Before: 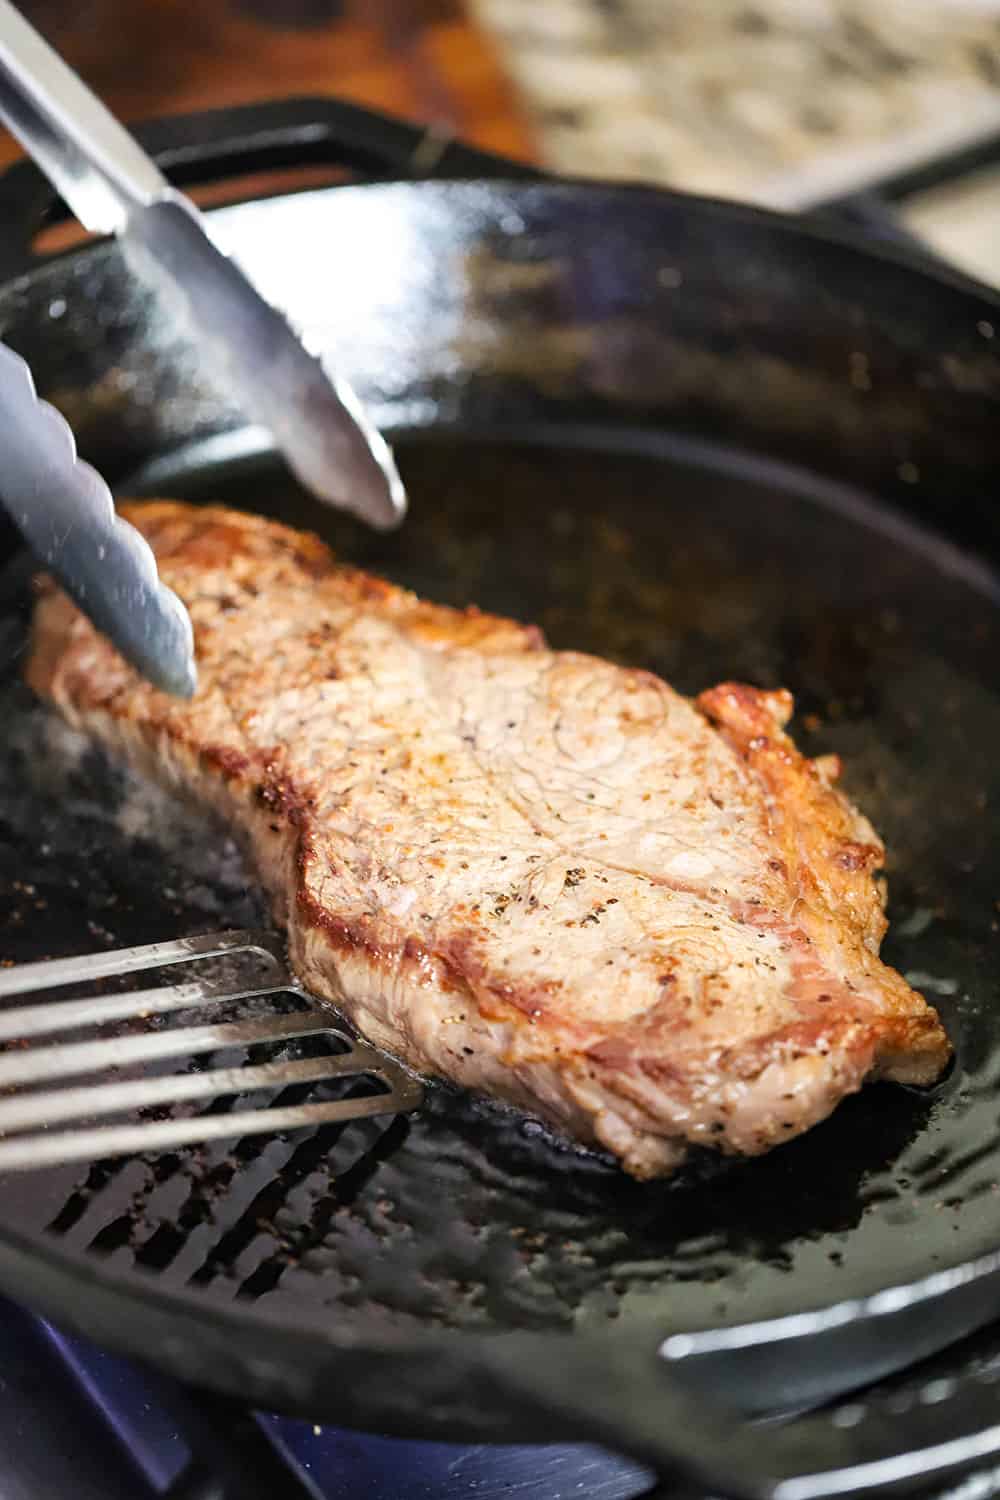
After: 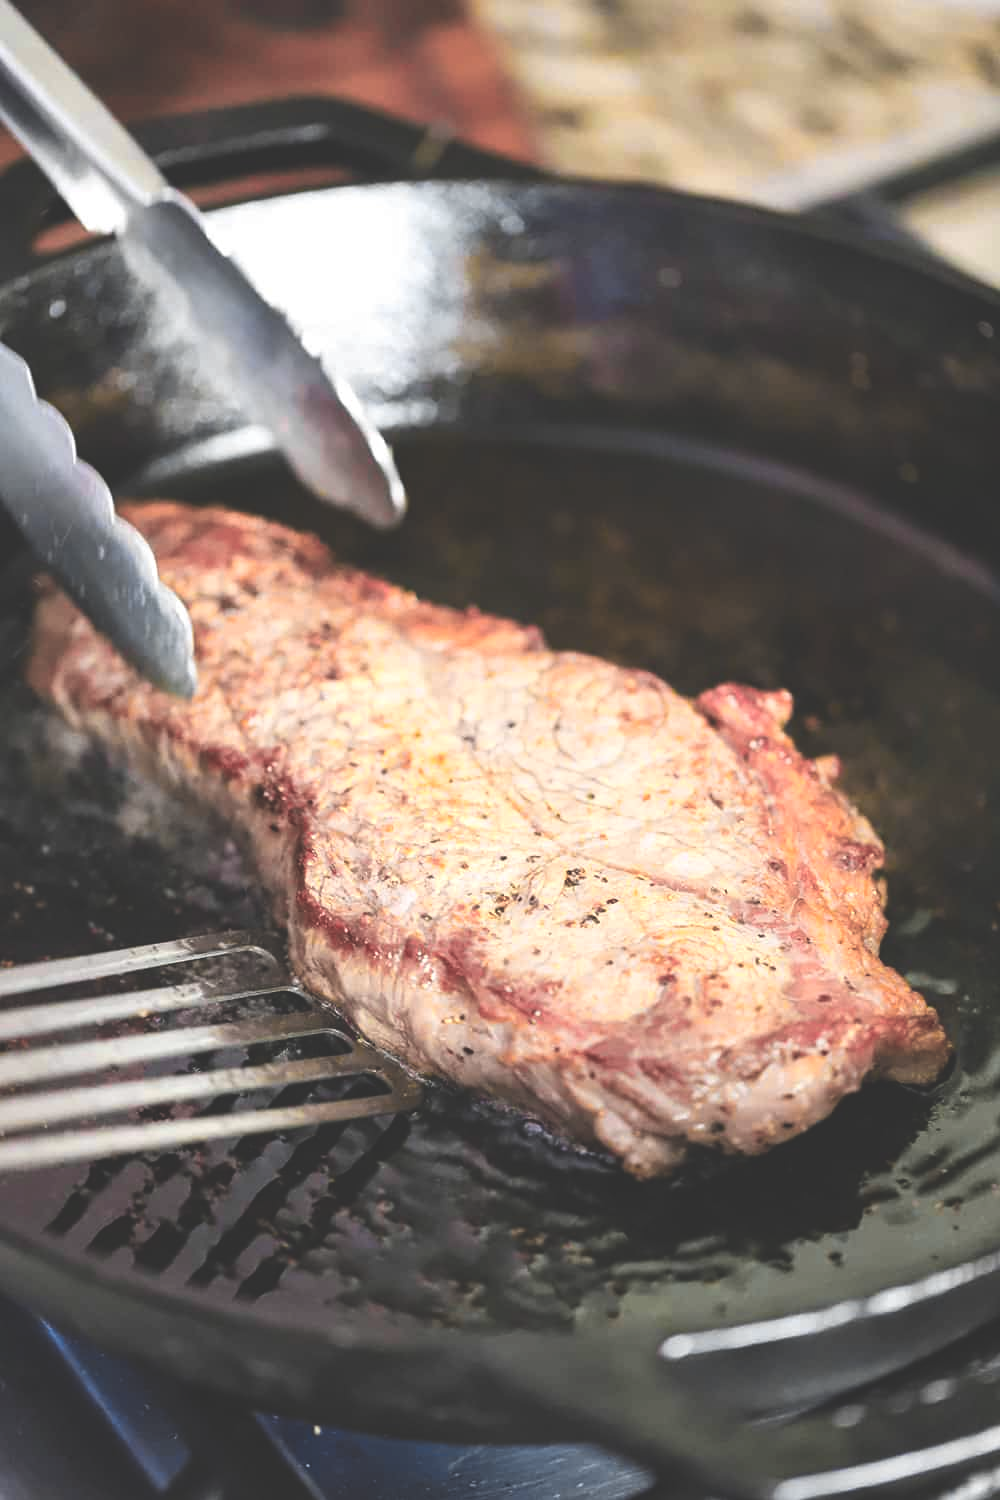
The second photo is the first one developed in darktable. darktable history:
contrast brightness saturation: saturation -0.066
color zones: curves: ch0 [(0.257, 0.558) (0.75, 0.565)]; ch1 [(0.004, 0.857) (0.14, 0.416) (0.257, 0.695) (0.442, 0.032) (0.736, 0.266) (0.891, 0.741)]; ch2 [(0, 0.623) (0.112, 0.436) (0.271, 0.474) (0.516, 0.64) (0.743, 0.286)]
exposure: black level correction -0.029, compensate highlight preservation false
